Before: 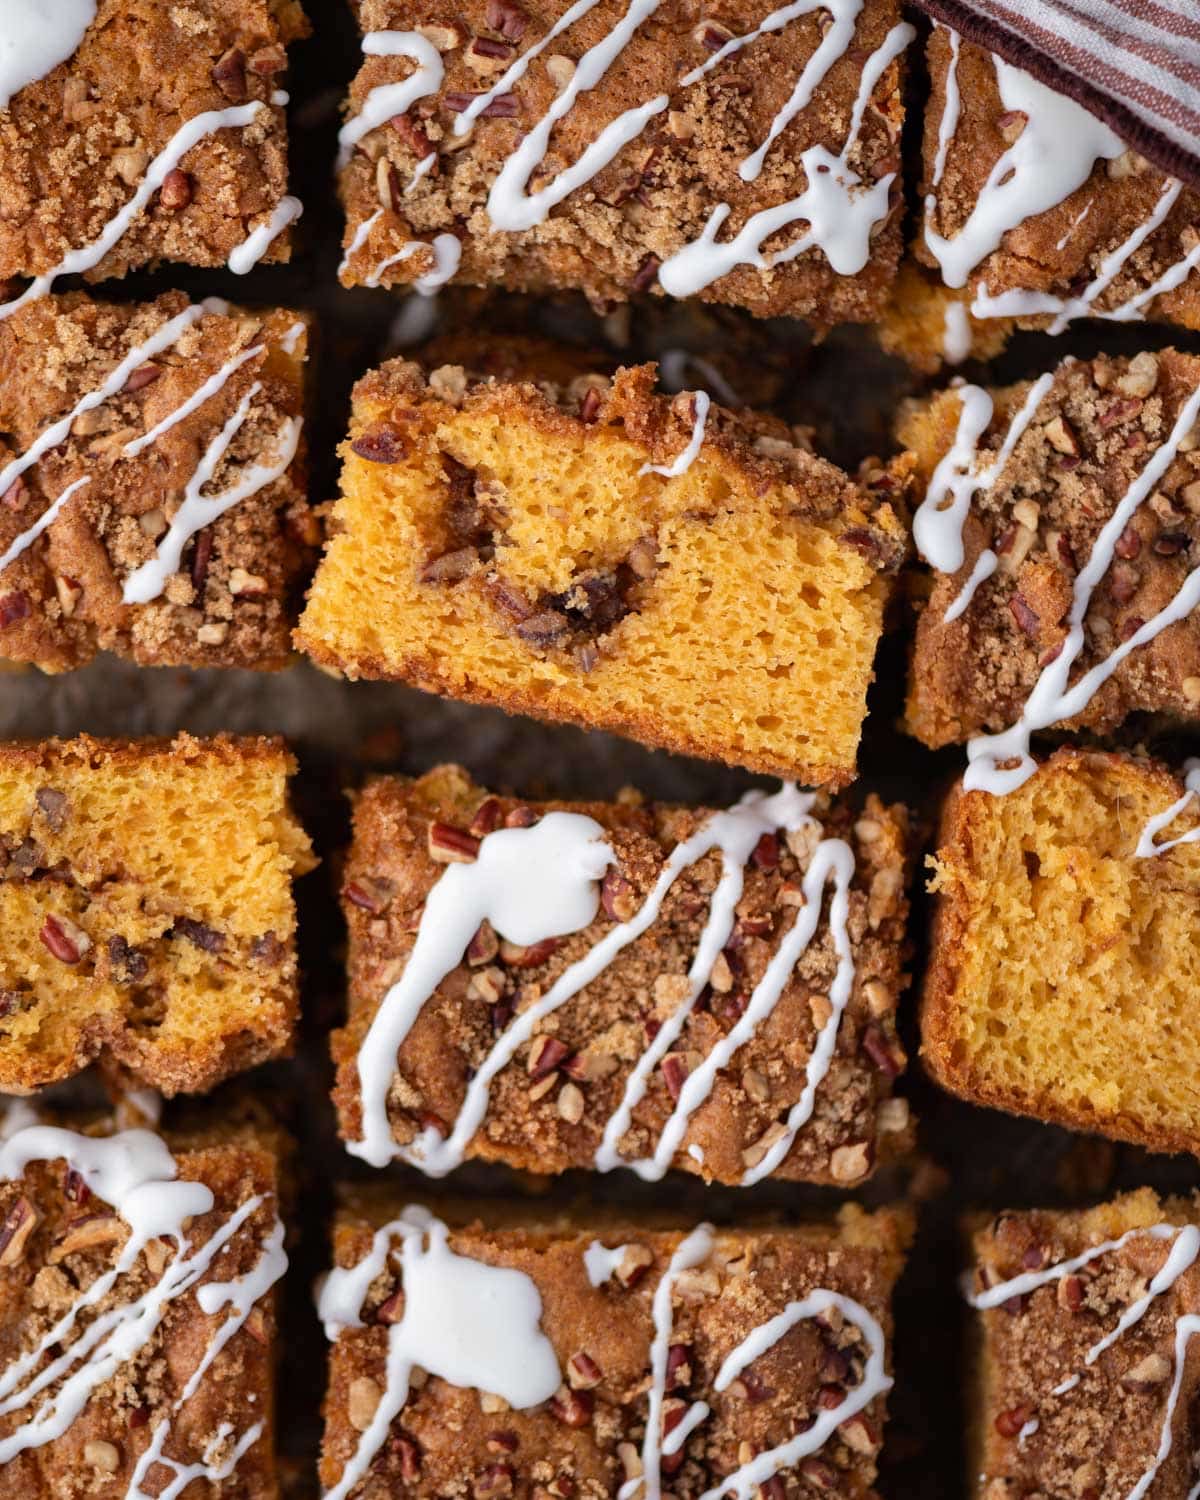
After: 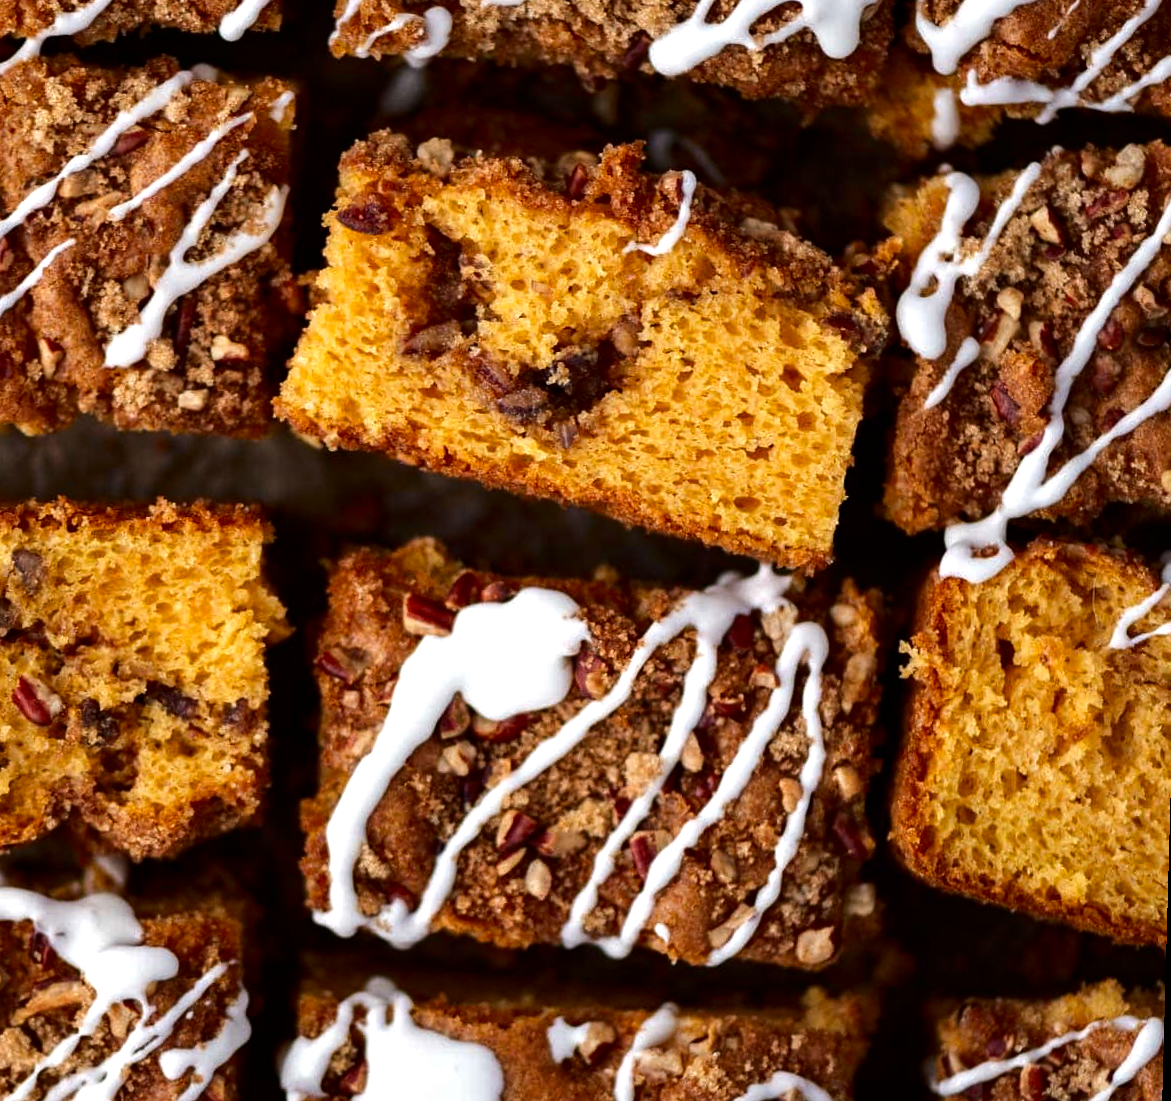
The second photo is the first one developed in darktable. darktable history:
contrast brightness saturation: brightness -0.2, saturation 0.08
rotate and perspective: rotation 1.57°, crop left 0.018, crop right 0.982, crop top 0.039, crop bottom 0.961
crop and rotate: left 1.814%, top 12.818%, right 0.25%, bottom 9.225%
tone equalizer: -8 EV -0.417 EV, -7 EV -0.389 EV, -6 EV -0.333 EV, -5 EV -0.222 EV, -3 EV 0.222 EV, -2 EV 0.333 EV, -1 EV 0.389 EV, +0 EV 0.417 EV, edges refinement/feathering 500, mask exposure compensation -1.57 EV, preserve details no
